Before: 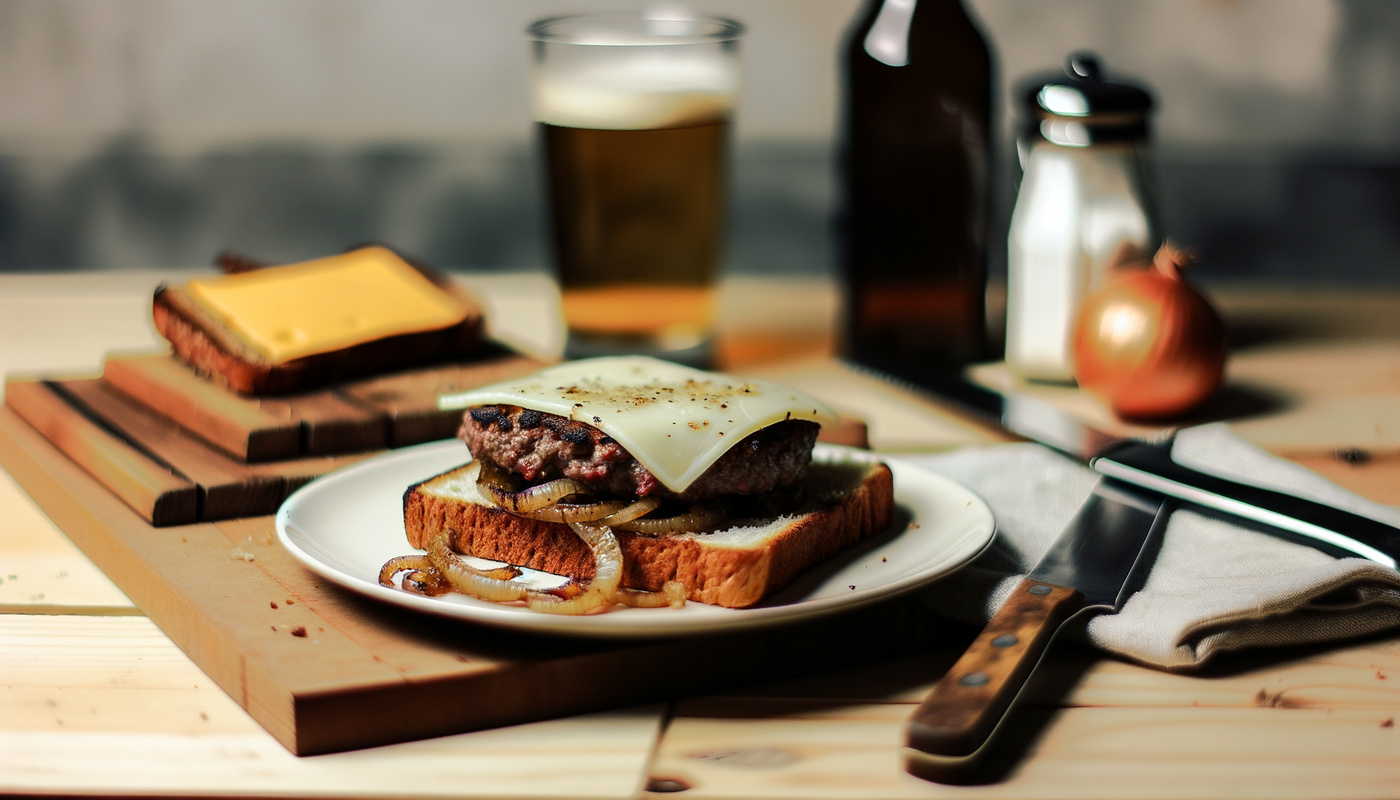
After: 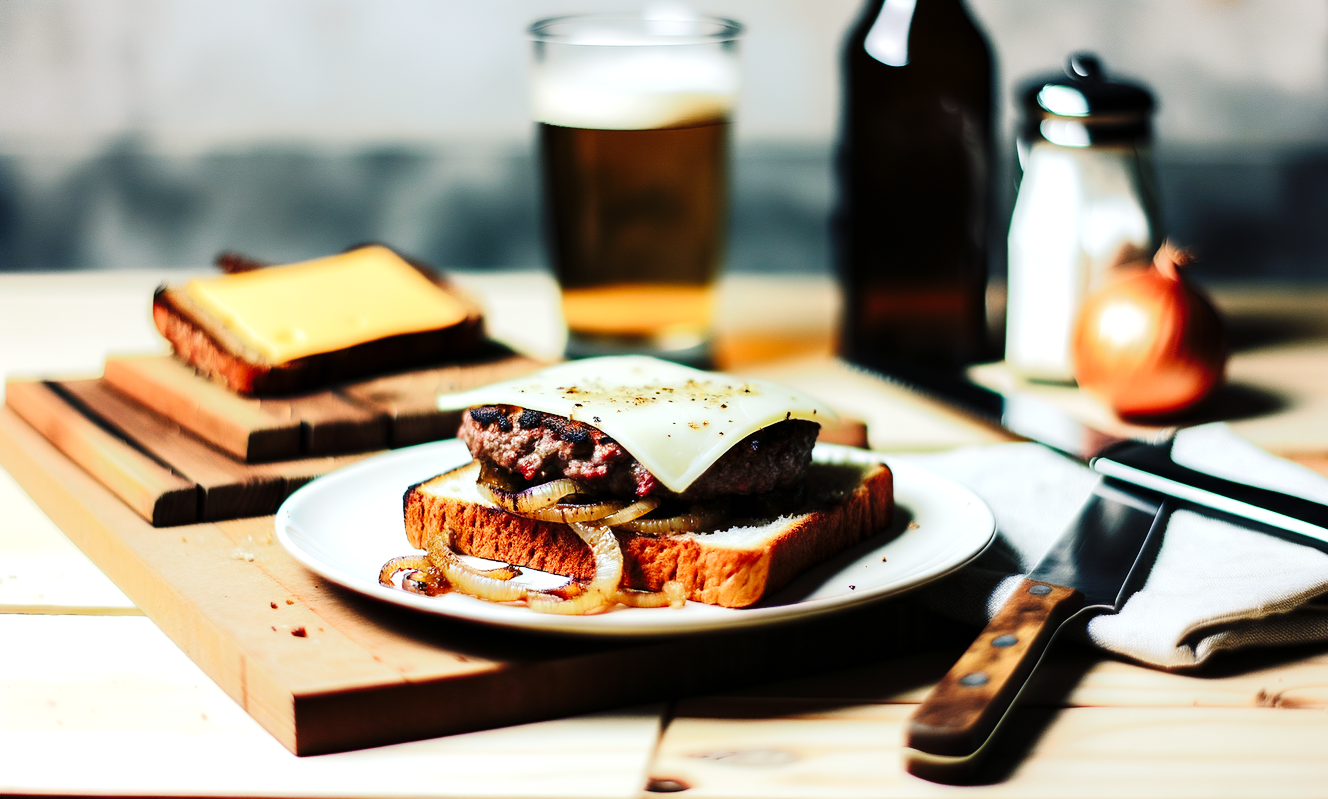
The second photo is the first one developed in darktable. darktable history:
color calibration: illuminant custom, x 0.368, y 0.373, temperature 4344.39 K, saturation algorithm version 1 (2020)
exposure: exposure 0.508 EV, compensate exposure bias true, compensate highlight preservation false
base curve: curves: ch0 [(0, 0) (0.036, 0.025) (0.121, 0.166) (0.206, 0.329) (0.605, 0.79) (1, 1)], preserve colors none
crop and rotate: left 0%, right 5.092%
